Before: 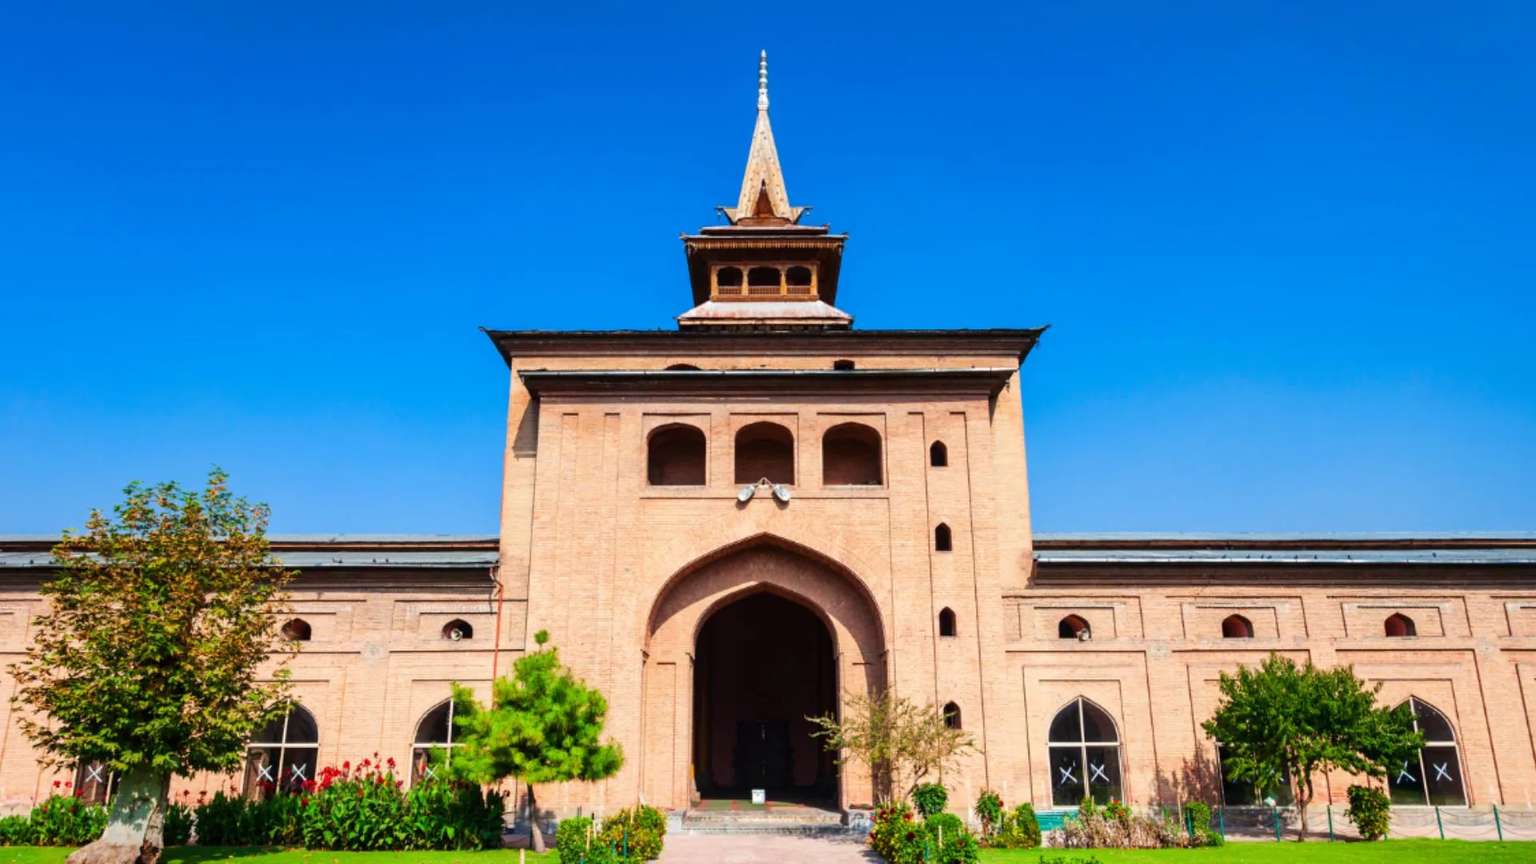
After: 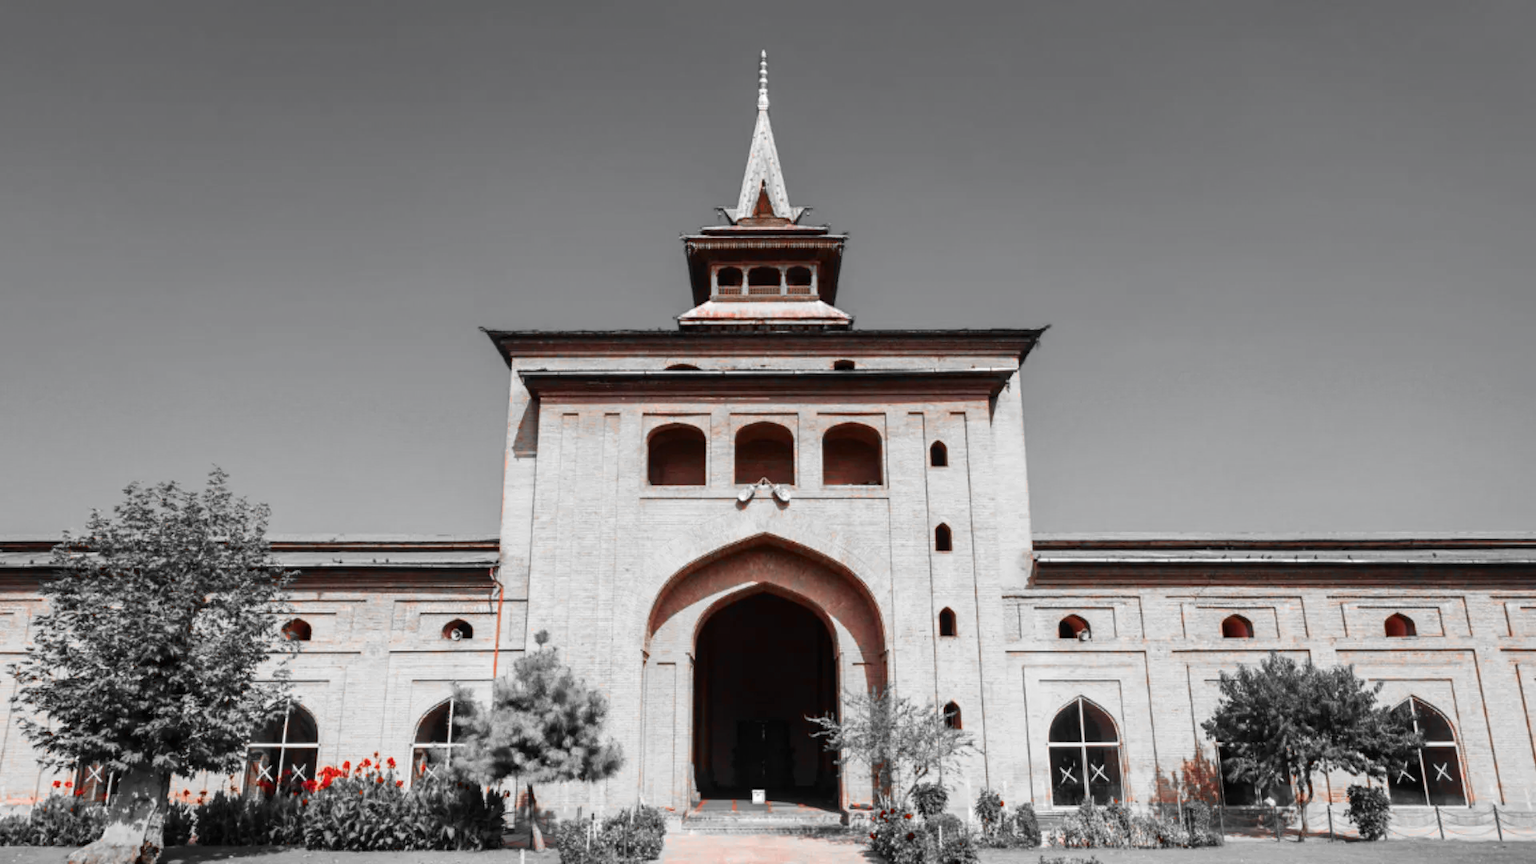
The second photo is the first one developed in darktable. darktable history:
color correction: saturation 1.8
color zones: curves: ch1 [(0, 0.006) (0.094, 0.285) (0.171, 0.001) (0.429, 0.001) (0.571, 0.003) (0.714, 0.004) (0.857, 0.004) (1, 0.006)]
